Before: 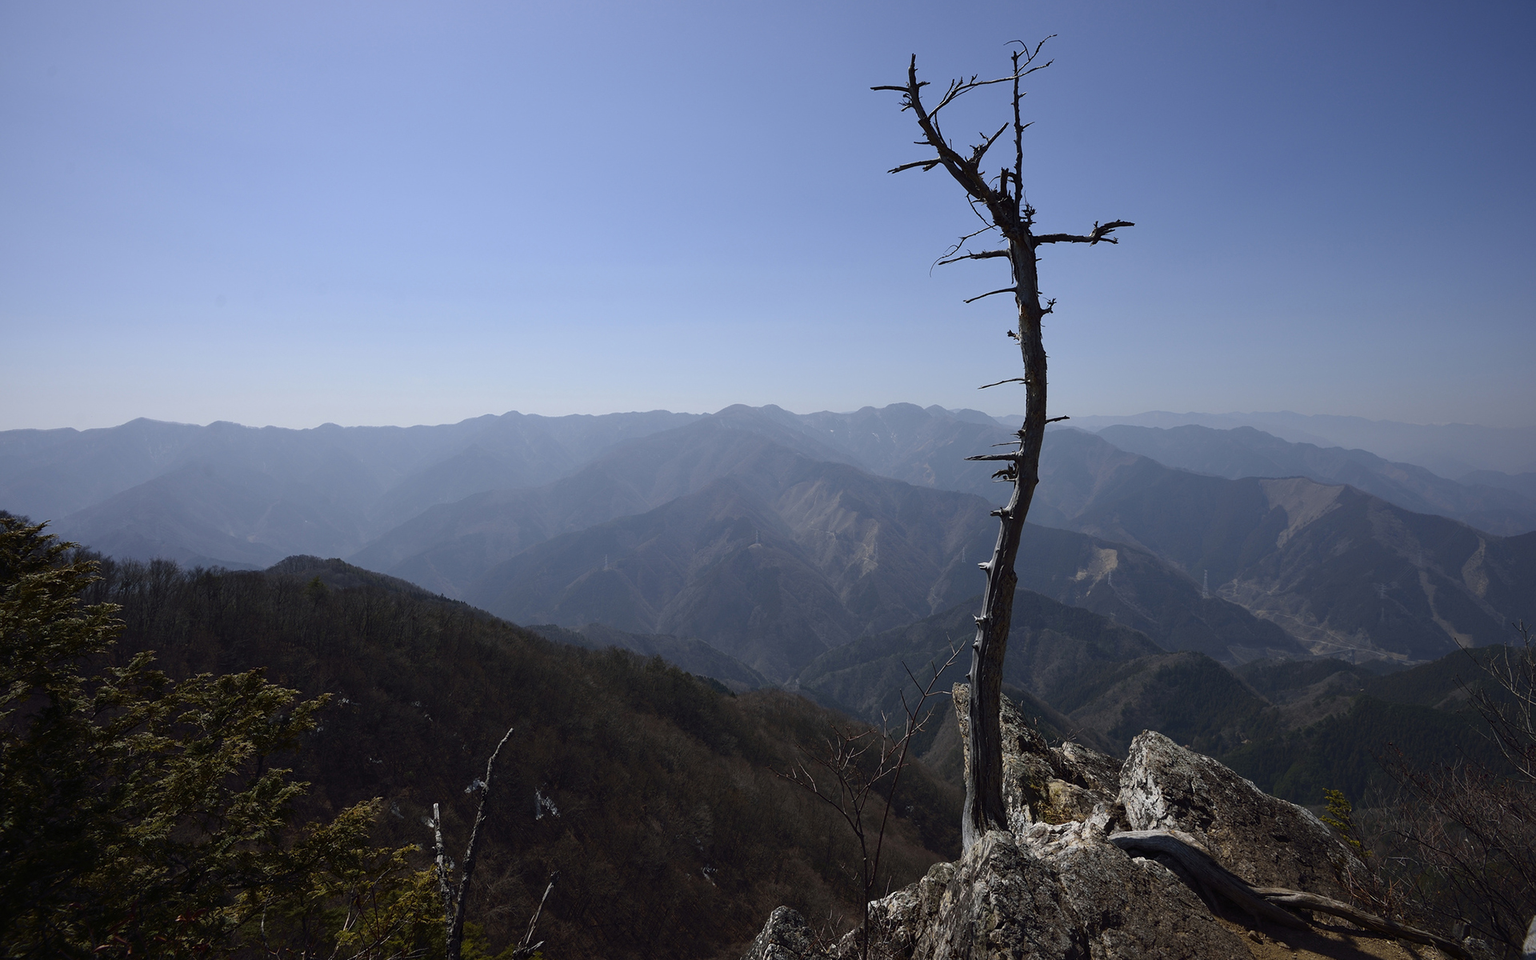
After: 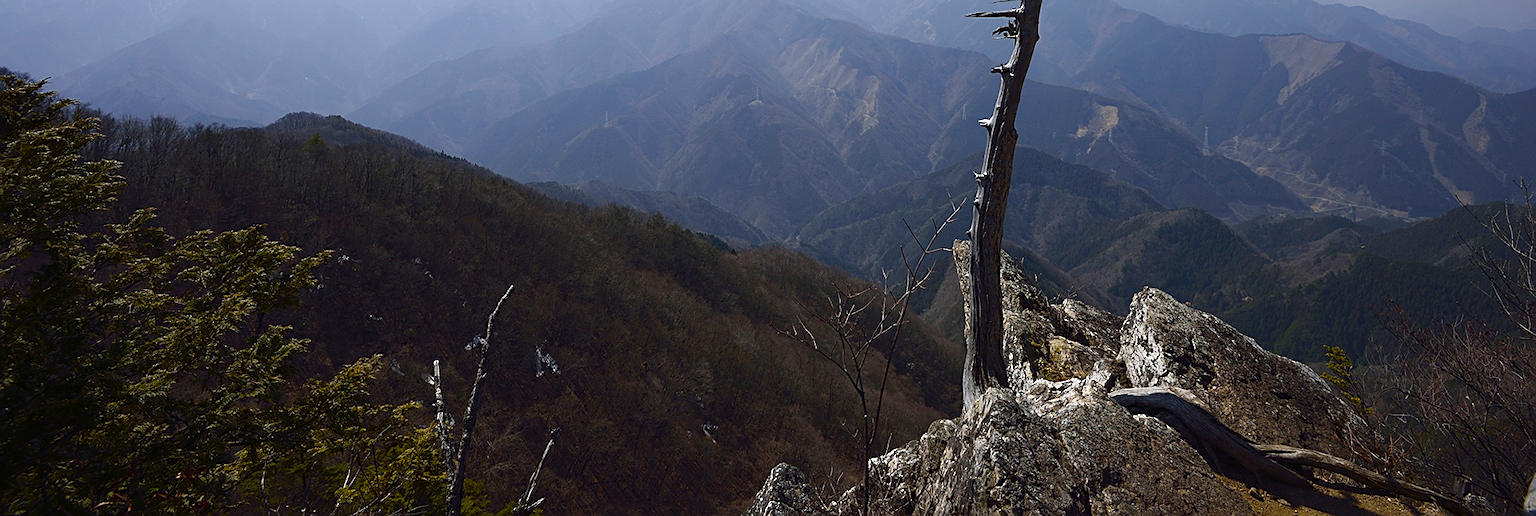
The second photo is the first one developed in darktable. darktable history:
color balance rgb: perceptual saturation grading › global saturation 25%, perceptual saturation grading › highlights -50%, perceptual saturation grading › shadows 30%, perceptual brilliance grading › global brilliance 12%, global vibrance 20%
sharpen: on, module defaults
crop and rotate: top 46.237%
